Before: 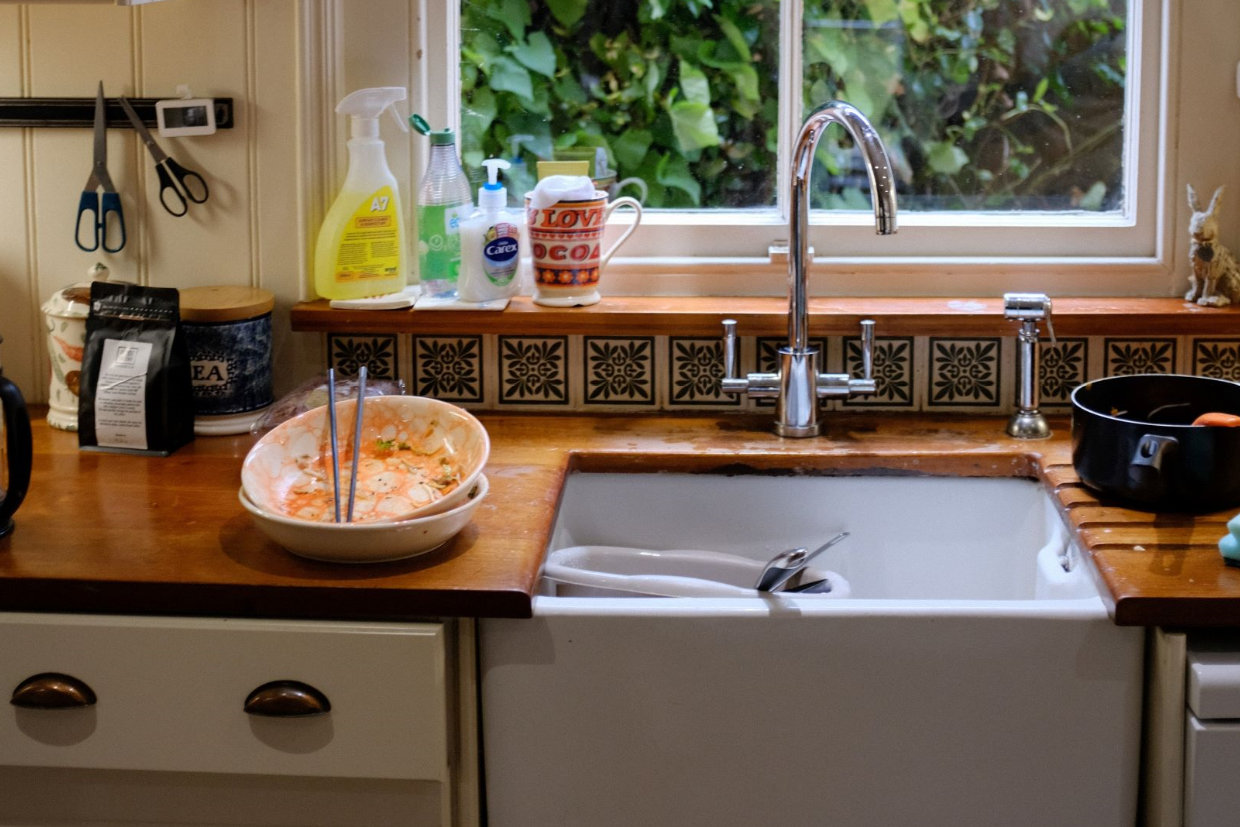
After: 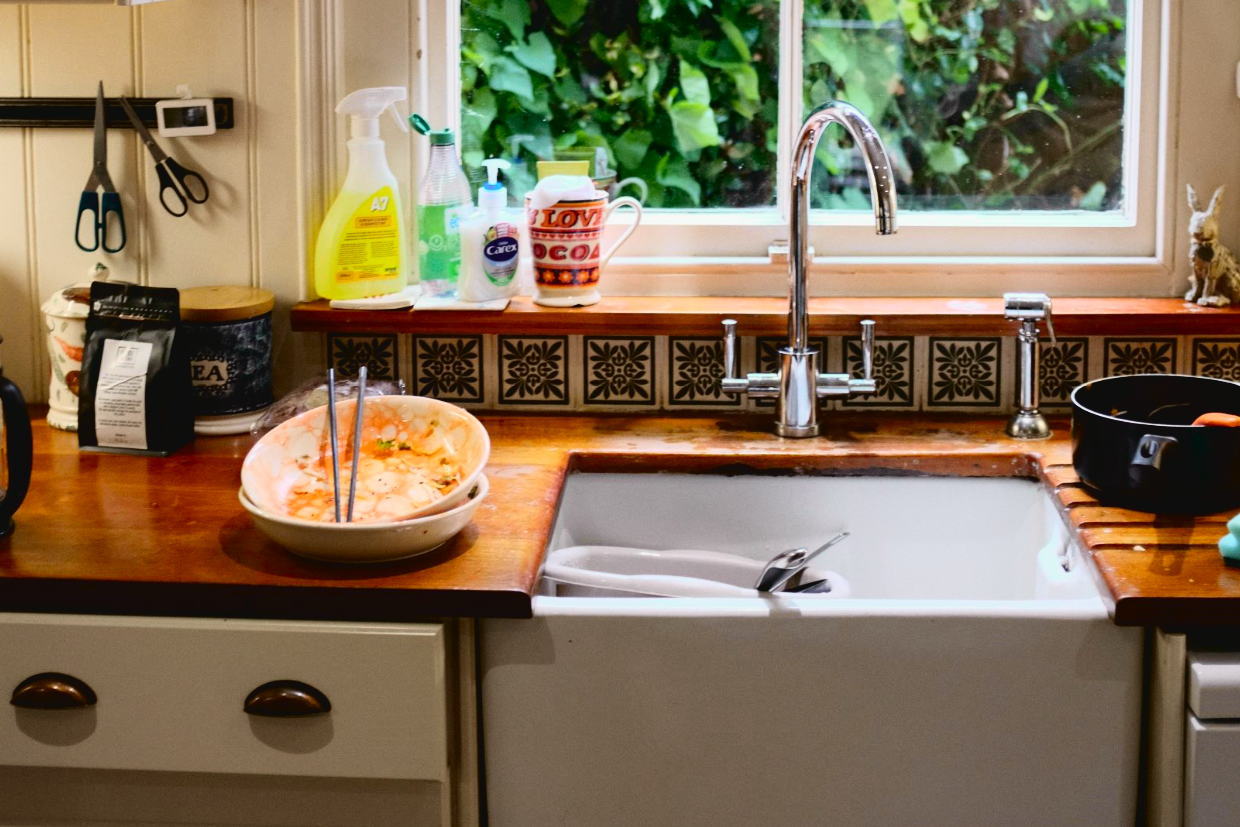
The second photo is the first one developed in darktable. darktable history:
tone curve: curves: ch0 [(0, 0.036) (0.037, 0.042) (0.167, 0.143) (0.433, 0.502) (0.531, 0.637) (0.696, 0.825) (0.856, 0.92) (1, 0.98)]; ch1 [(0, 0) (0.424, 0.383) (0.482, 0.459) (0.501, 0.5) (0.522, 0.526) (0.559, 0.563) (0.604, 0.646) (0.715, 0.729) (1, 1)]; ch2 [(0, 0) (0.369, 0.388) (0.45, 0.48) (0.499, 0.502) (0.504, 0.504) (0.512, 0.526) (0.581, 0.595) (0.708, 0.786) (1, 1)], color space Lab, independent channels, preserve colors none
